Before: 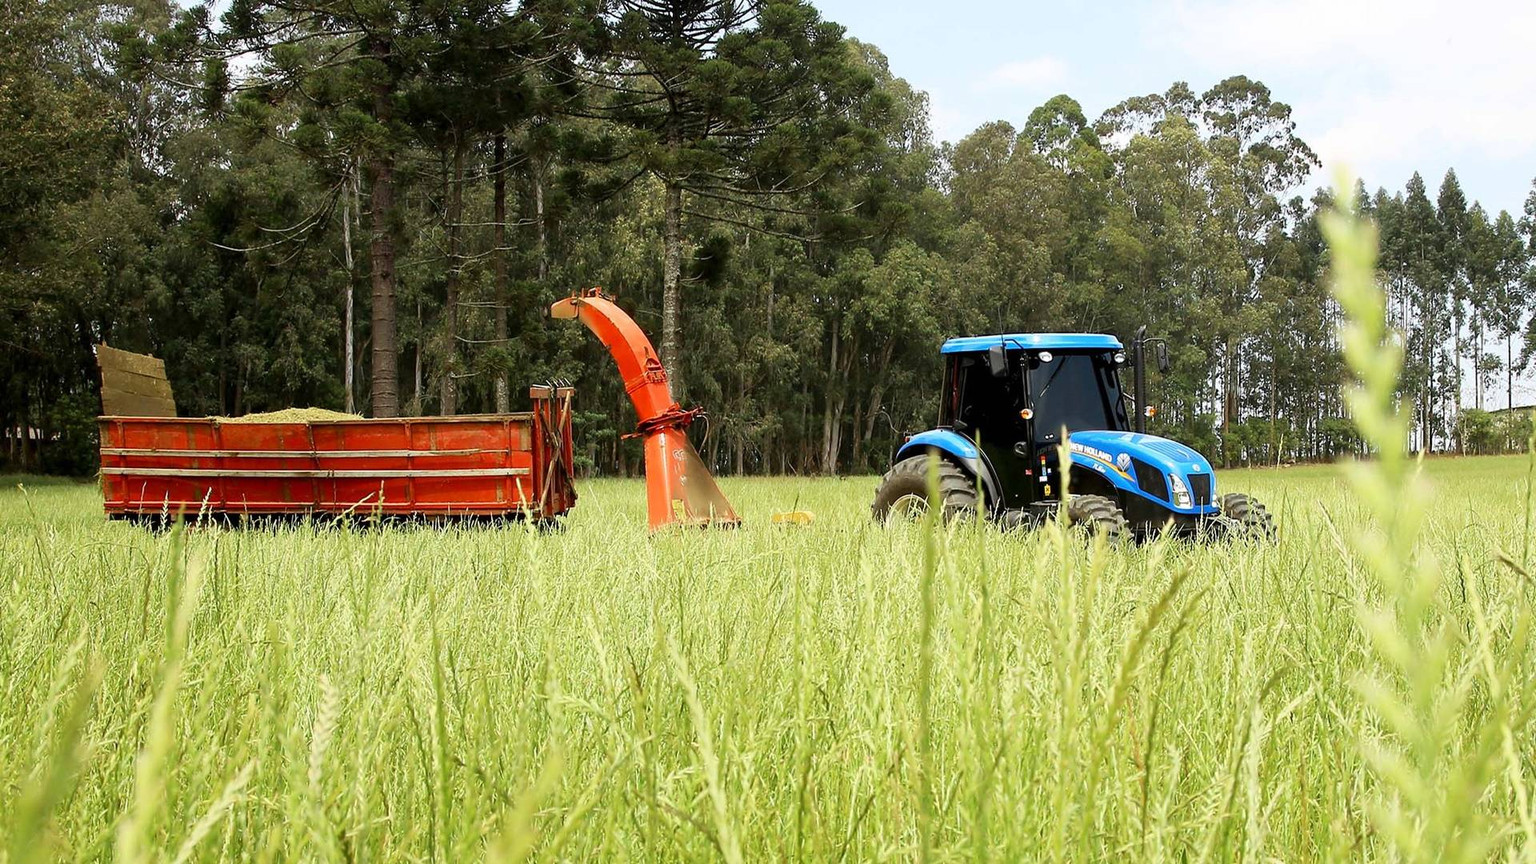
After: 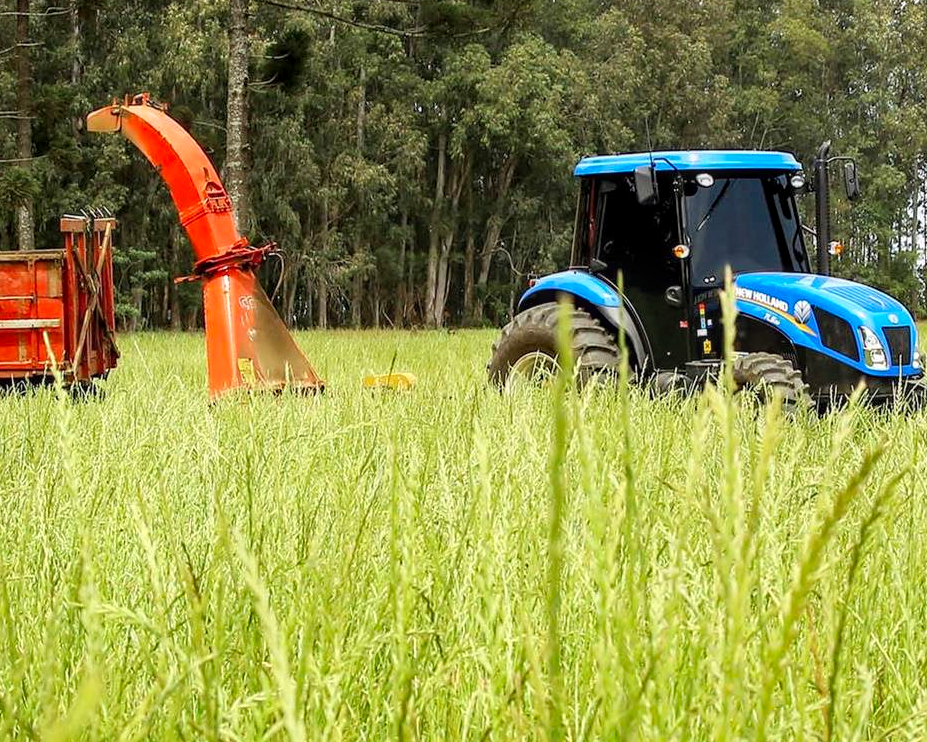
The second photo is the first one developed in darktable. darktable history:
crop: left 31.379%, top 24.658%, right 20.326%, bottom 6.628%
contrast brightness saturation: contrast 0.03, brightness 0.06, saturation 0.13
haze removal: compatibility mode true, adaptive false
local contrast: on, module defaults
